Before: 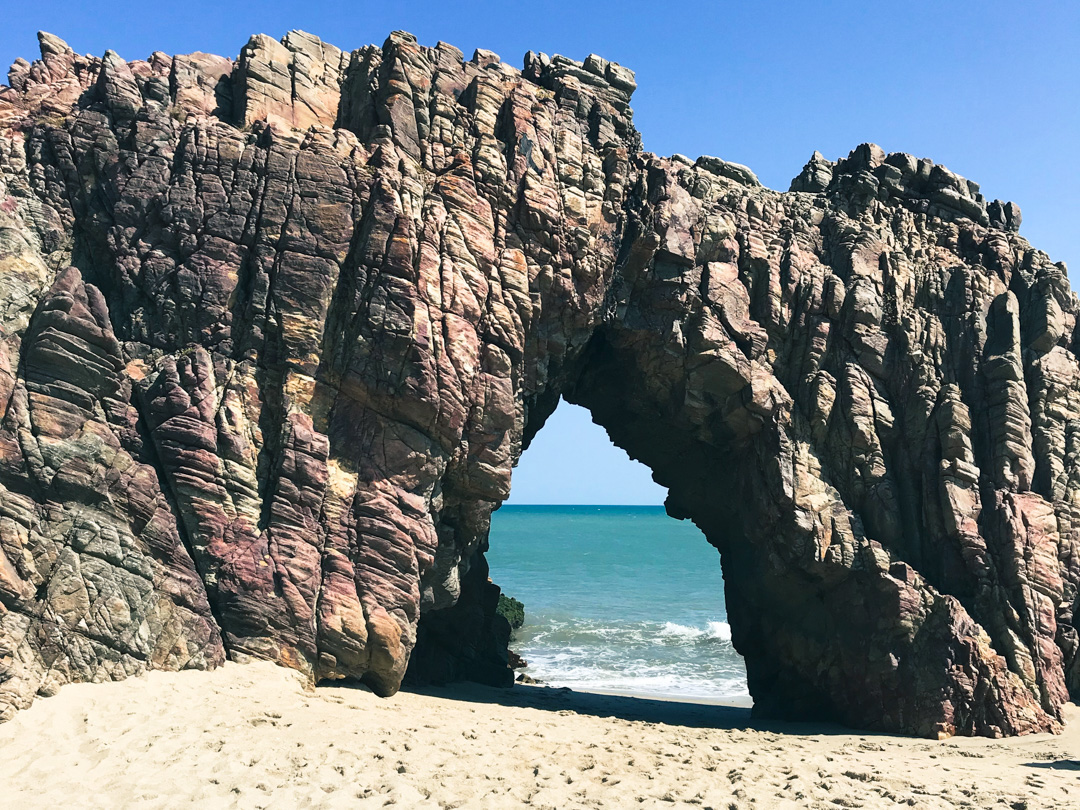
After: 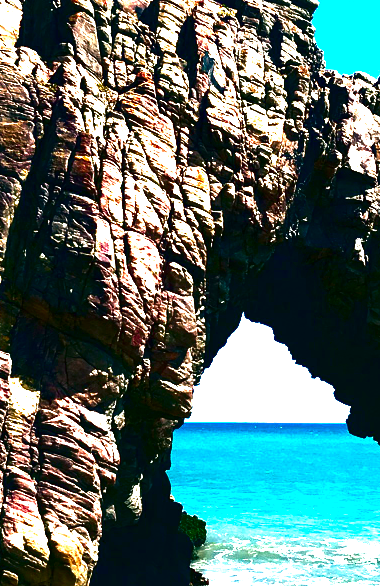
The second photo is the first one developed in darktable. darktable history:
exposure: exposure 1.5 EV, compensate highlight preservation false
crop and rotate: left 29.476%, top 10.214%, right 35.32%, bottom 17.333%
contrast brightness saturation: brightness -1, saturation 1
